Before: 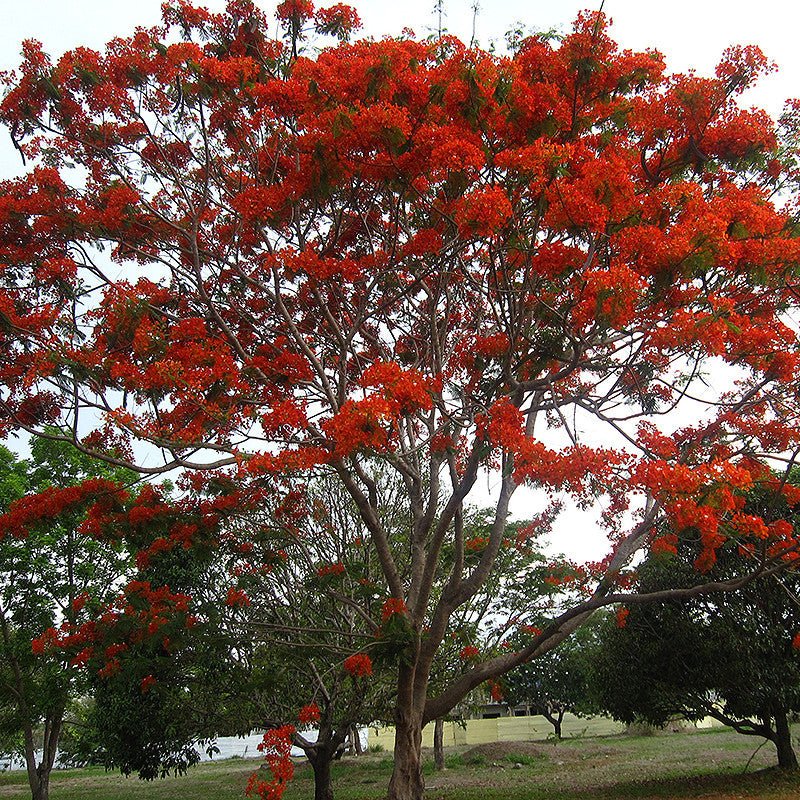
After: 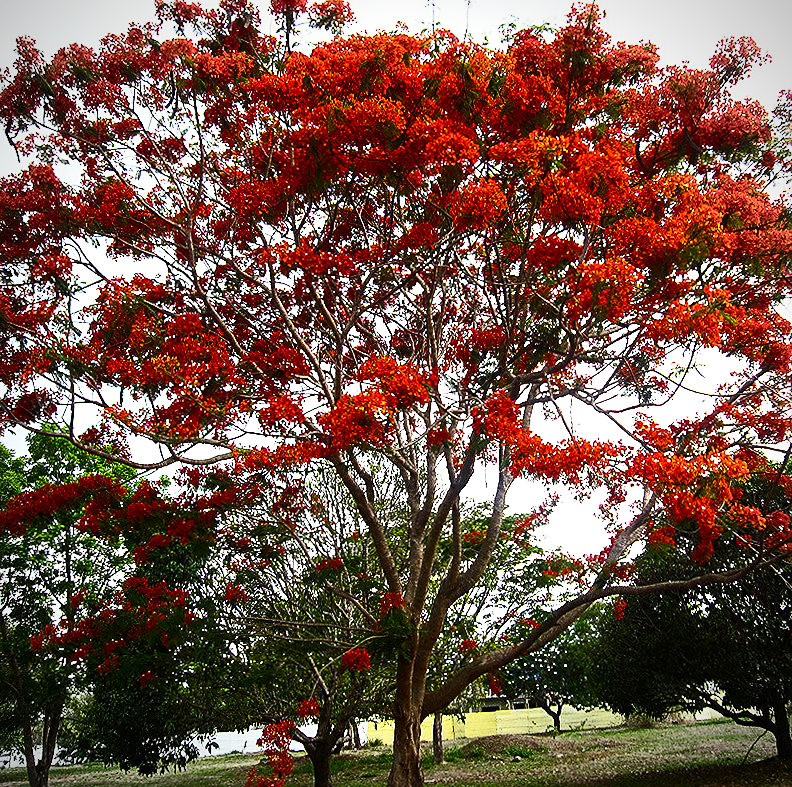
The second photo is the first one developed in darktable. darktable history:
color balance rgb: linear chroma grading › global chroma 9%, perceptual saturation grading › global saturation 36%, perceptual brilliance grading › global brilliance 15%, perceptual brilliance grading › shadows -35%, global vibrance 15%
rotate and perspective: rotation -0.45°, automatic cropping original format, crop left 0.008, crop right 0.992, crop top 0.012, crop bottom 0.988
vignetting: fall-off radius 60%, automatic ratio true
contrast brightness saturation: contrast 0.28
sharpen: radius 1.864, amount 0.398, threshold 1.271
exposure: exposure 0.258 EV, compensate highlight preservation false
base curve: curves: ch0 [(0, 0) (0.688, 0.865) (1, 1)], preserve colors none
